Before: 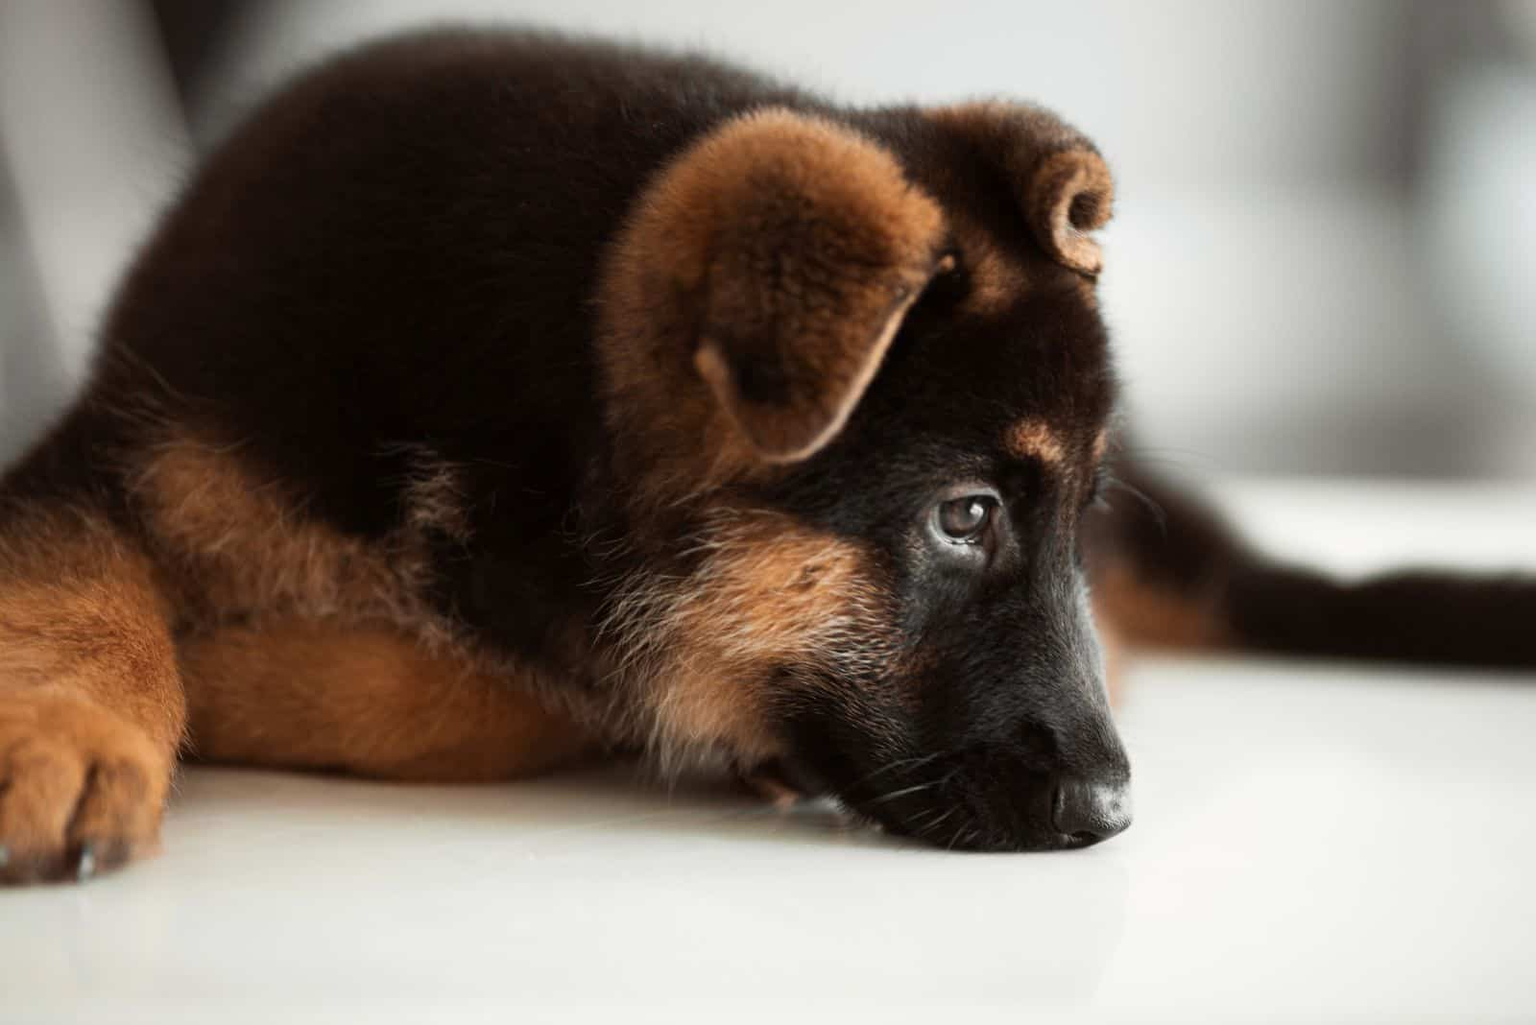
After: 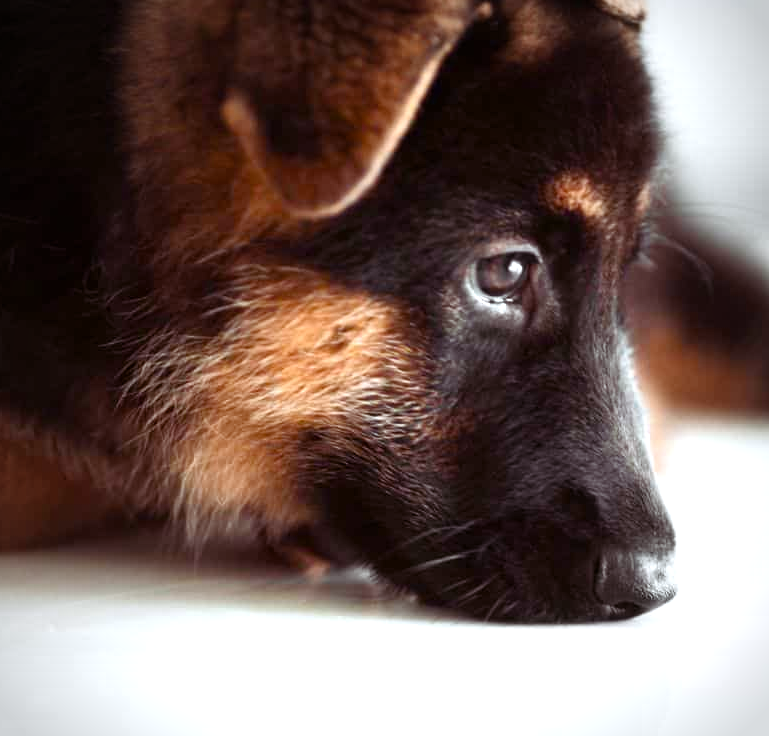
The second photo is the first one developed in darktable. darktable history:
exposure: black level correction 0, exposure 0.5 EV, compensate exposure bias true, compensate highlight preservation false
color balance rgb: shadows lift › luminance 0.257%, shadows lift › chroma 6.951%, shadows lift › hue 298.98°, highlights gain › luminance 16.906%, highlights gain › chroma 2.946%, highlights gain › hue 257.5°, perceptual saturation grading › global saturation 20%, perceptual saturation grading › highlights -24.898%, perceptual saturation grading › shadows 25.741%, global vibrance 4.851%, contrast 3.744%
vignetting: fall-off start 67.59%, fall-off radius 68.4%, brightness -0.575, automatic ratio true
crop: left 31.412%, top 24.791%, right 20.474%, bottom 6.271%
